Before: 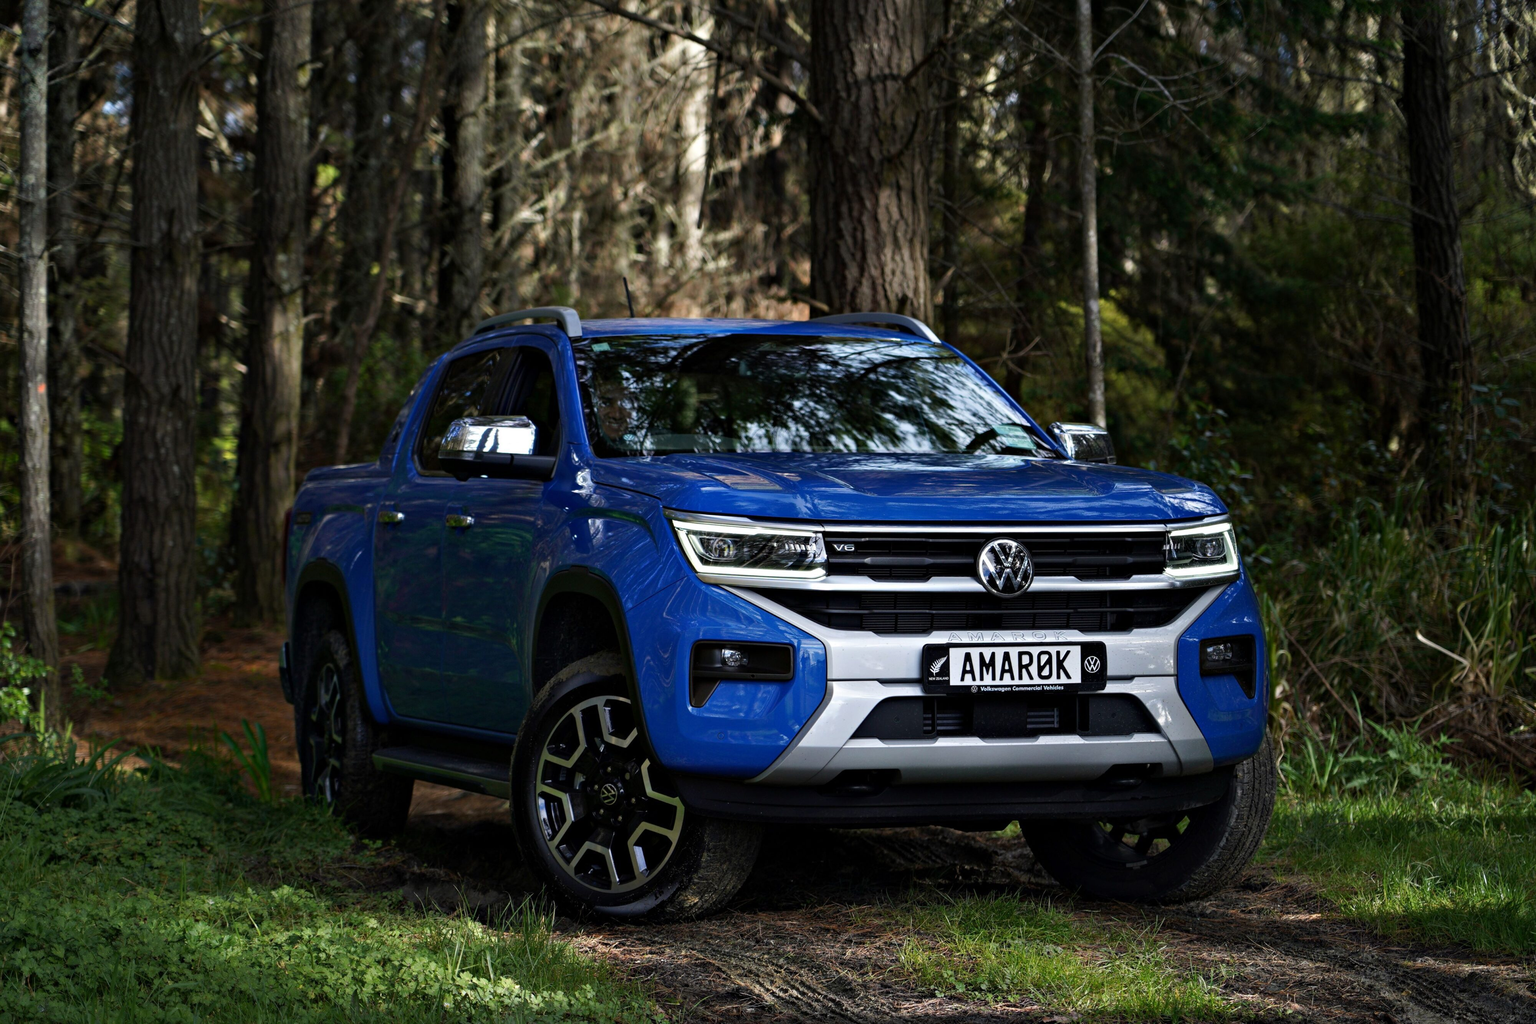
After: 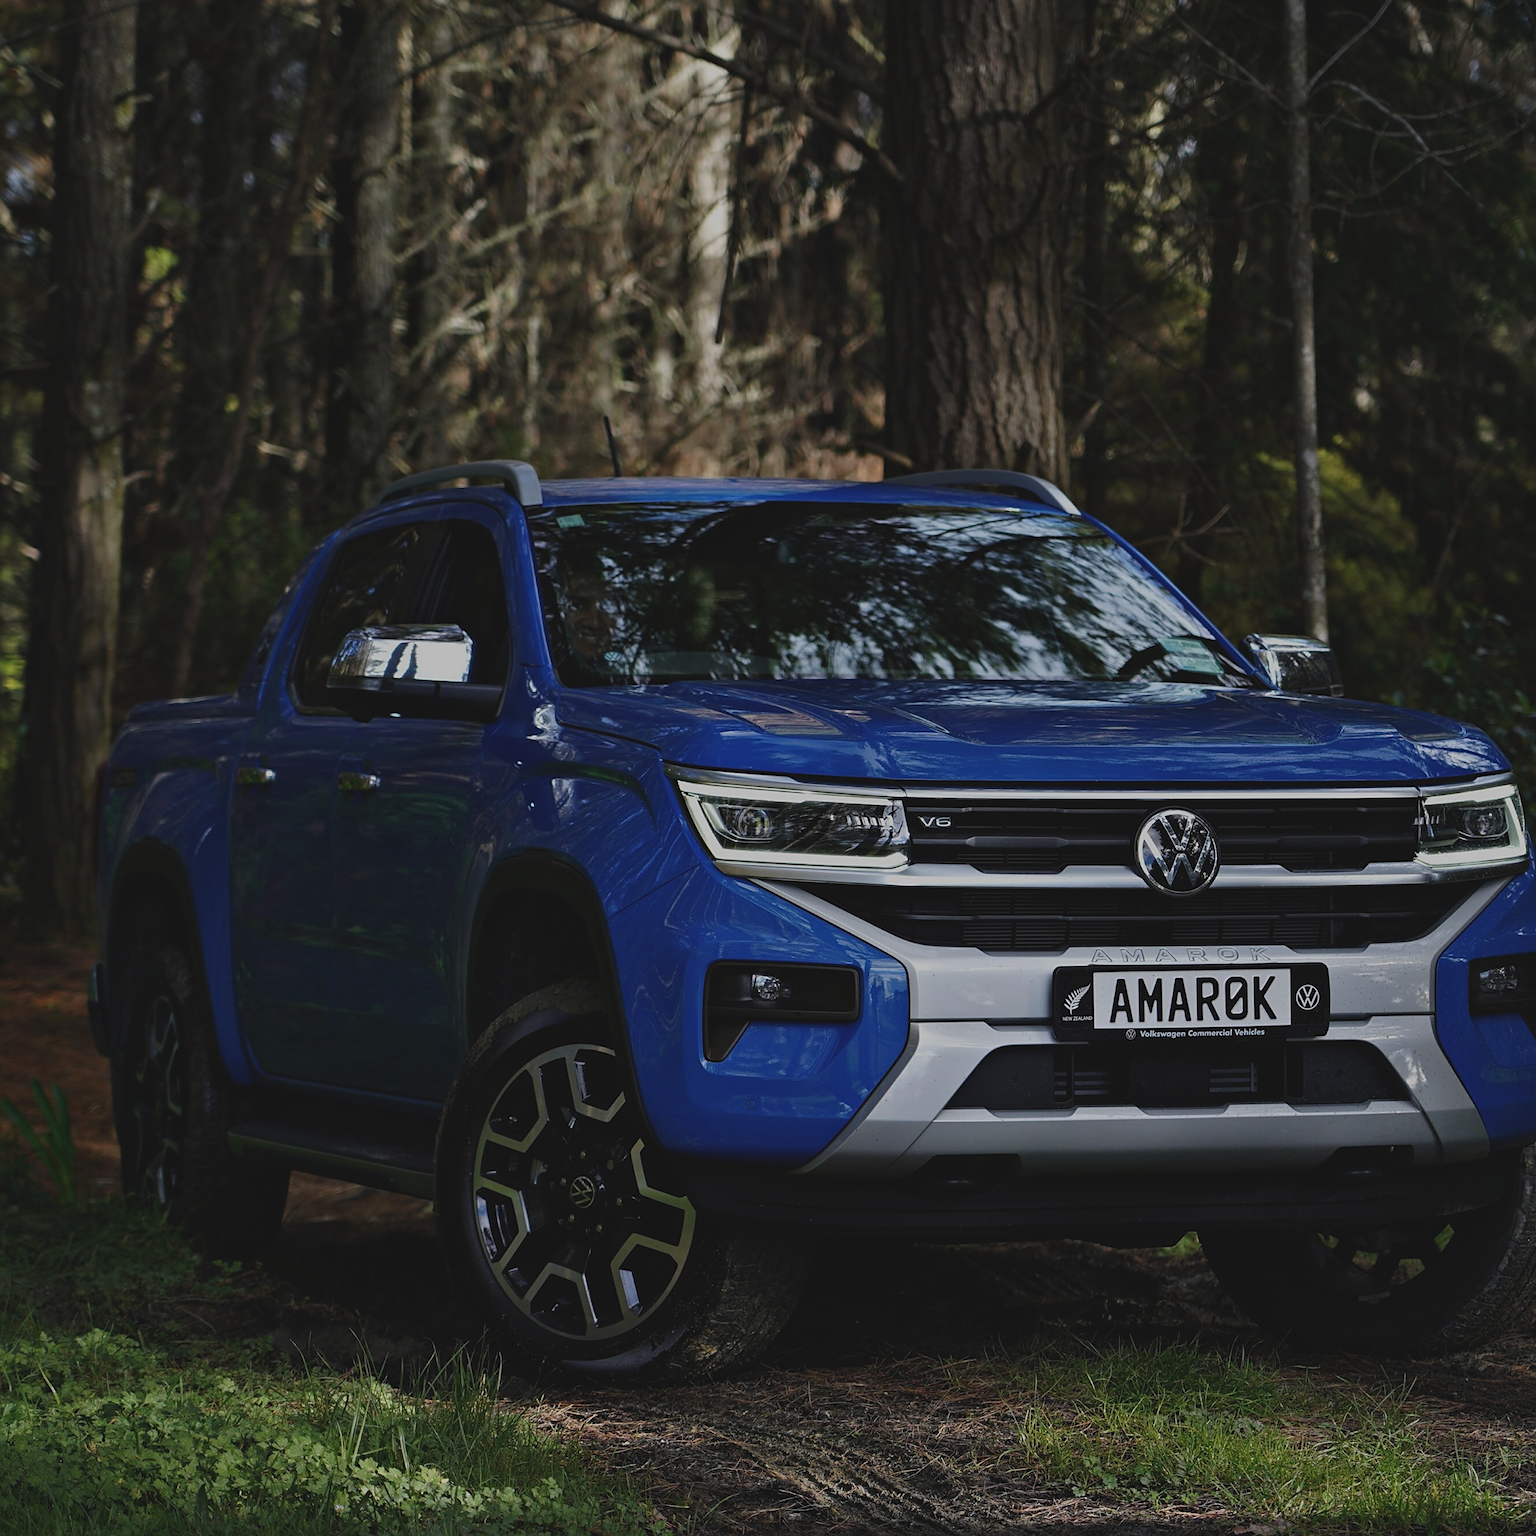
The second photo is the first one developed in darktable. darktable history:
sharpen: on, module defaults
exposure: black level correction -0.016, exposure -1.018 EV, compensate highlight preservation false
crop and rotate: left 14.385%, right 18.948%
